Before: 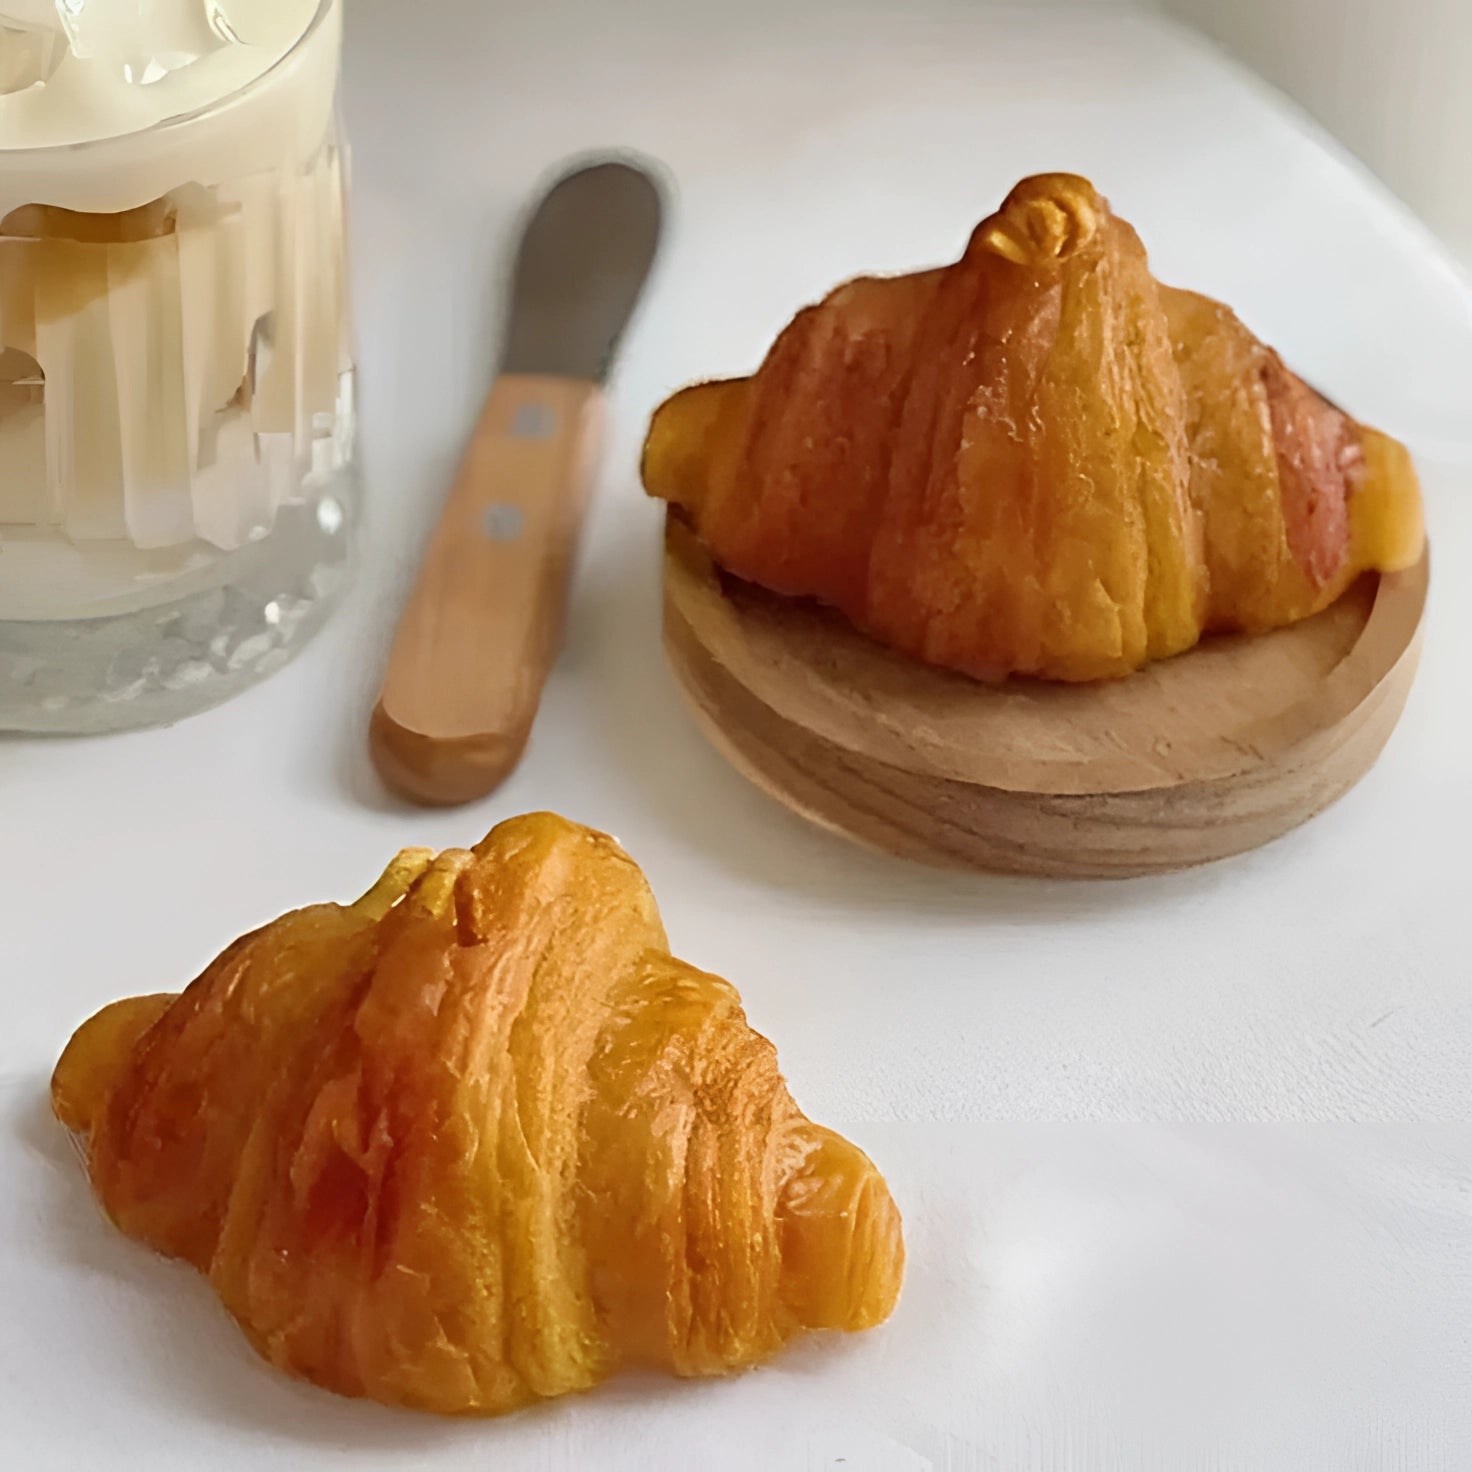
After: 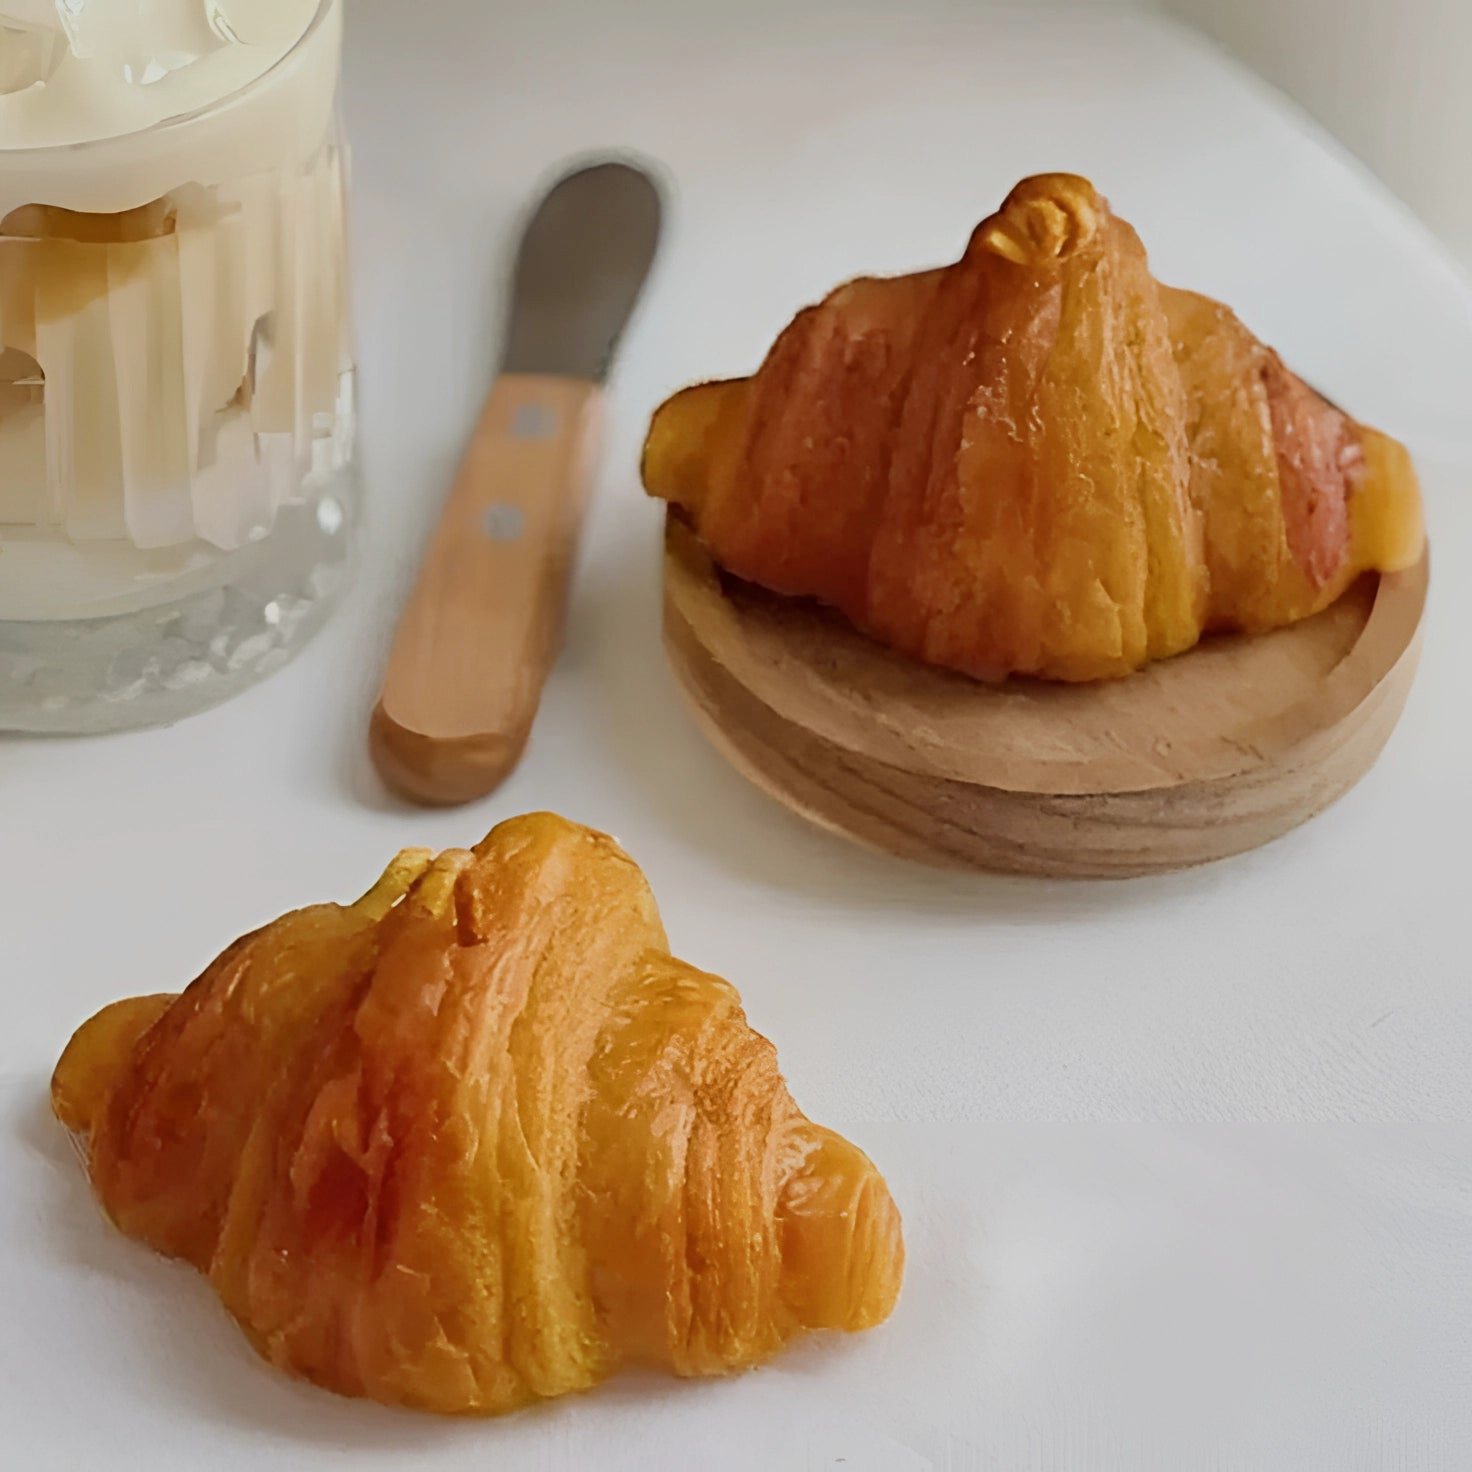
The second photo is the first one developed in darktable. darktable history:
filmic rgb: black relative exposure -8.02 EV, white relative exposure 4.05 EV, threshold 2.98 EV, hardness 4.11, iterations of high-quality reconstruction 0, contrast in shadows safe, enable highlight reconstruction true
